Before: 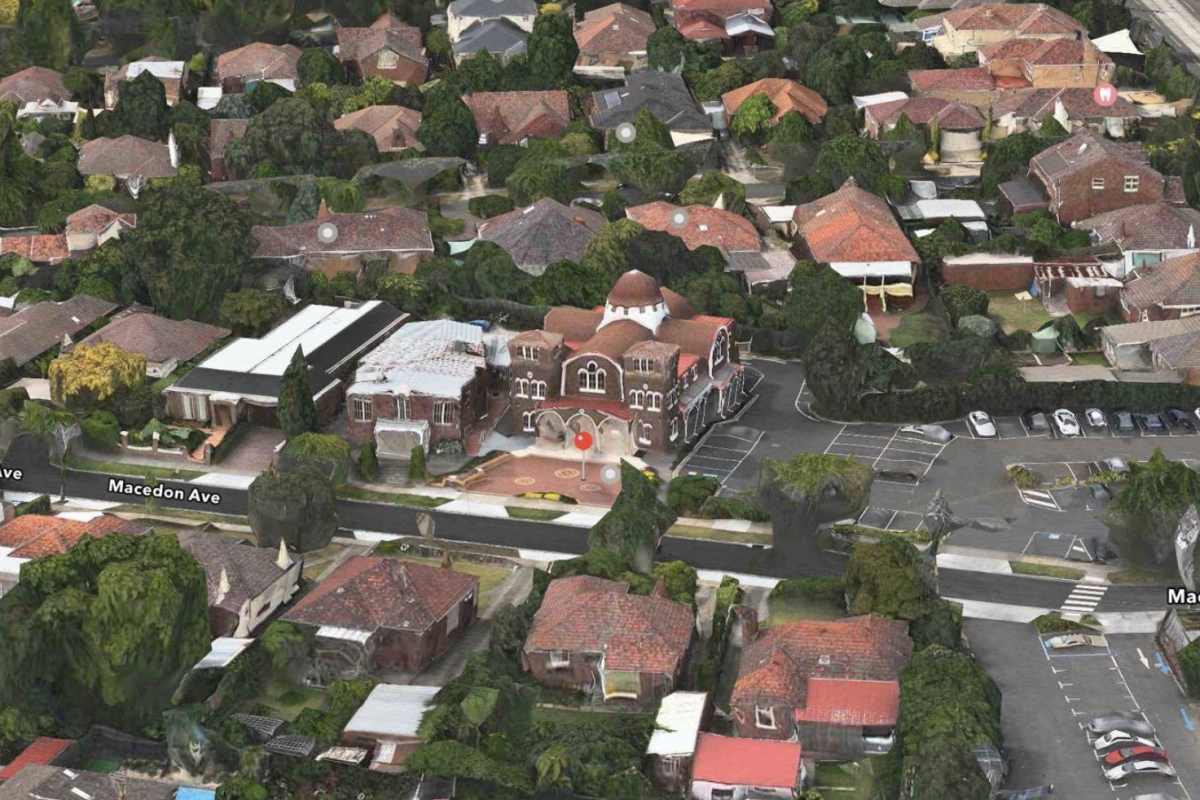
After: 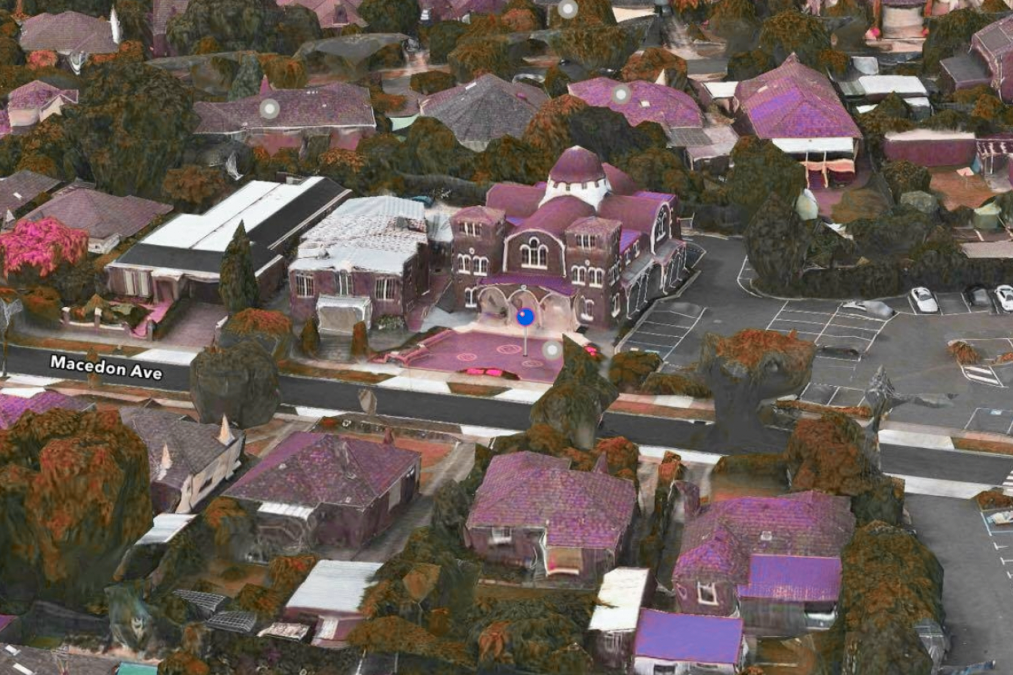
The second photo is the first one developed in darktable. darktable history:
crop and rotate: left 4.842%, top 15.51%, right 10.668%
color zones: curves: ch0 [(0.826, 0.353)]; ch1 [(0.242, 0.647) (0.889, 0.342)]; ch2 [(0.246, 0.089) (0.969, 0.068)]
